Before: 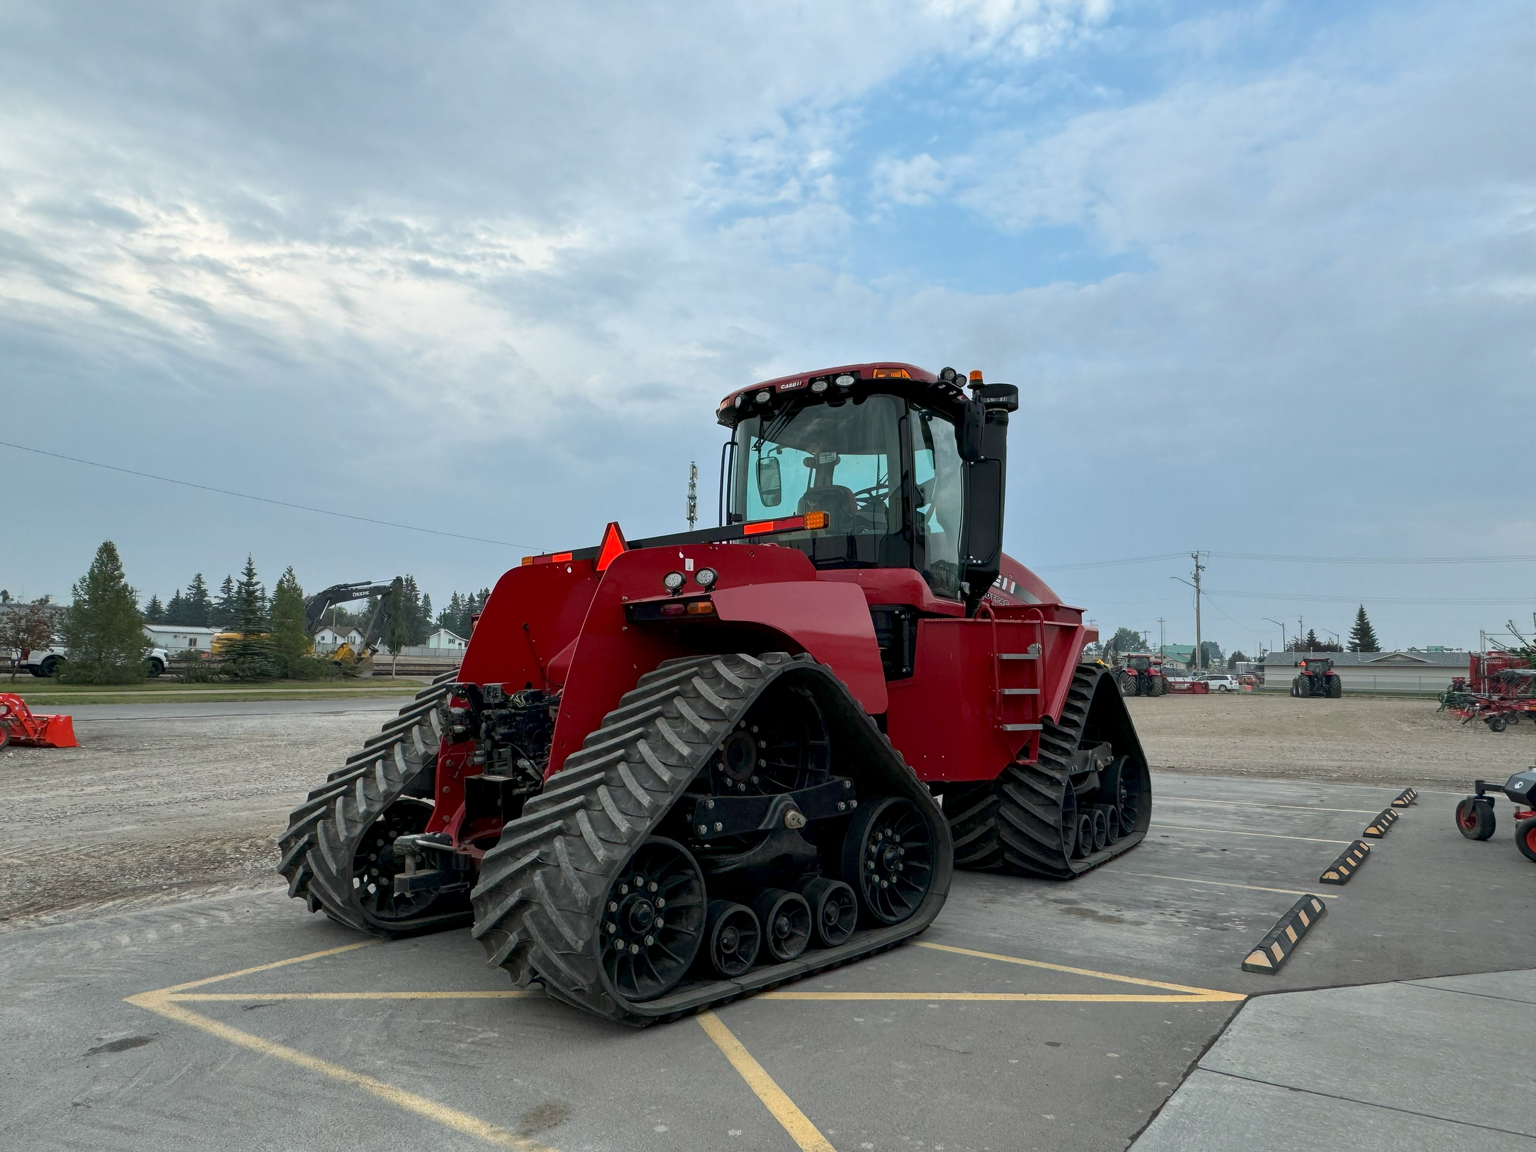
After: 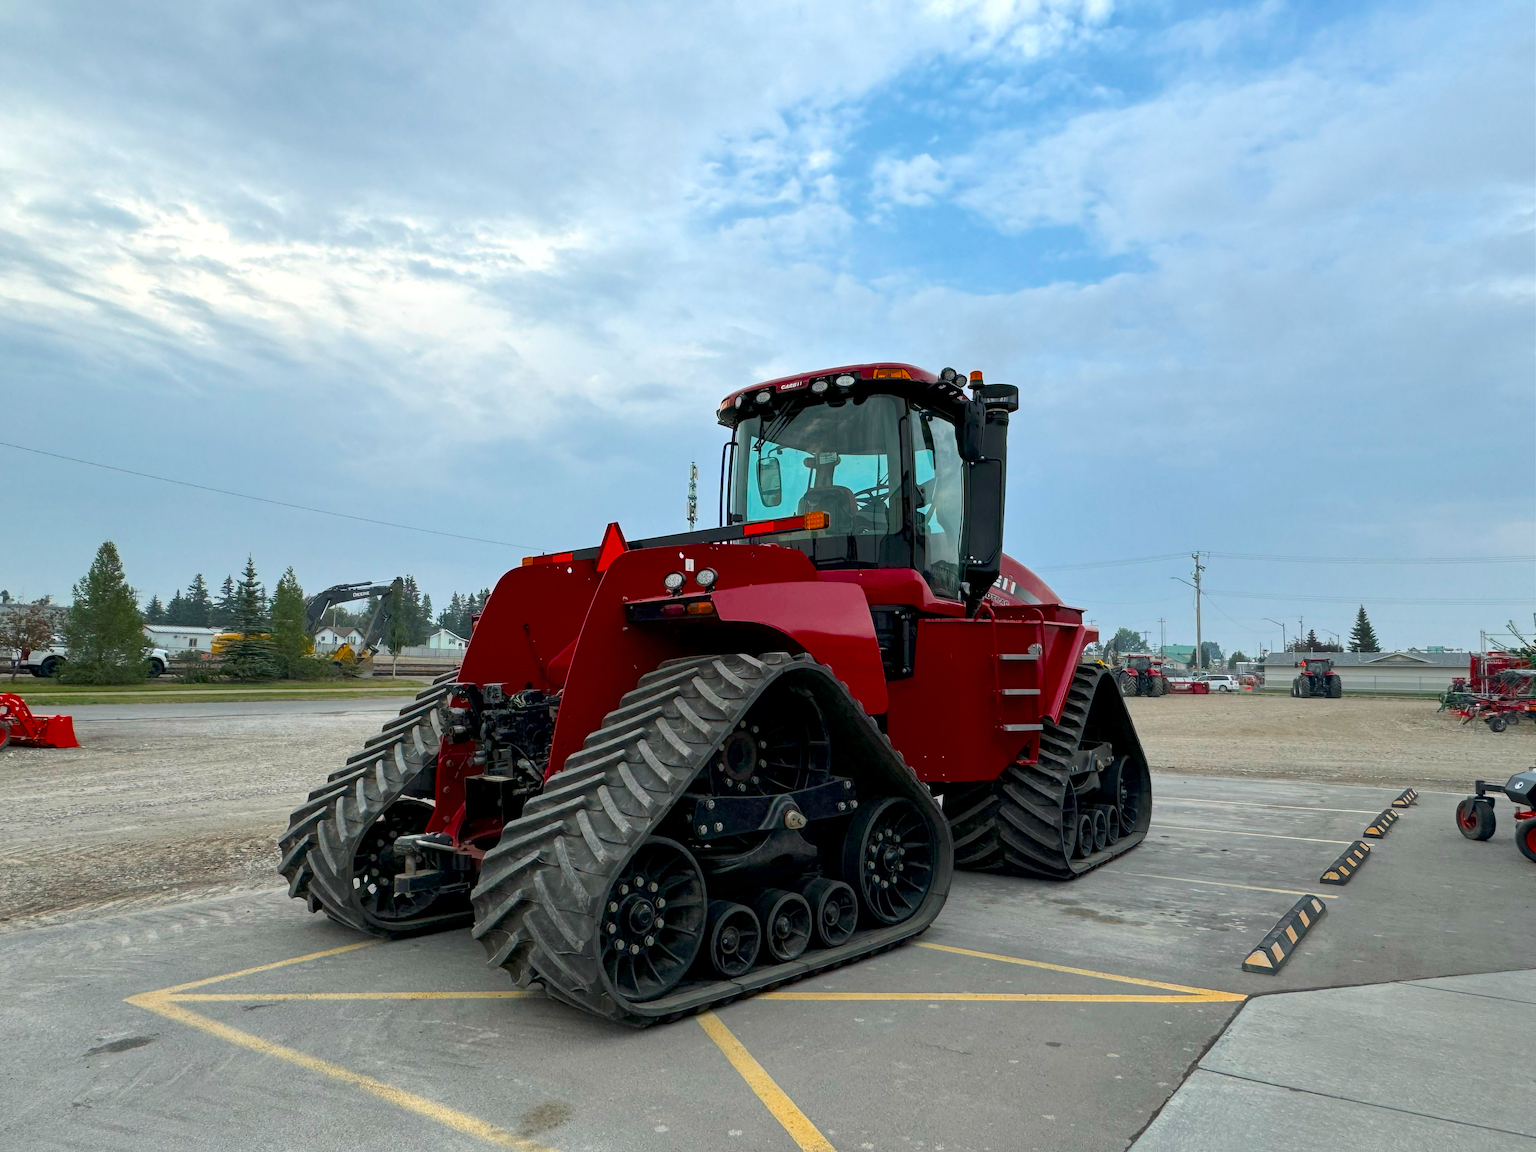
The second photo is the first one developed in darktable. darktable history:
color balance rgb: perceptual saturation grading › global saturation 30.637%, perceptual brilliance grading › global brilliance 9.266%, perceptual brilliance grading › shadows 14.17%, saturation formula JzAzBz (2021)
